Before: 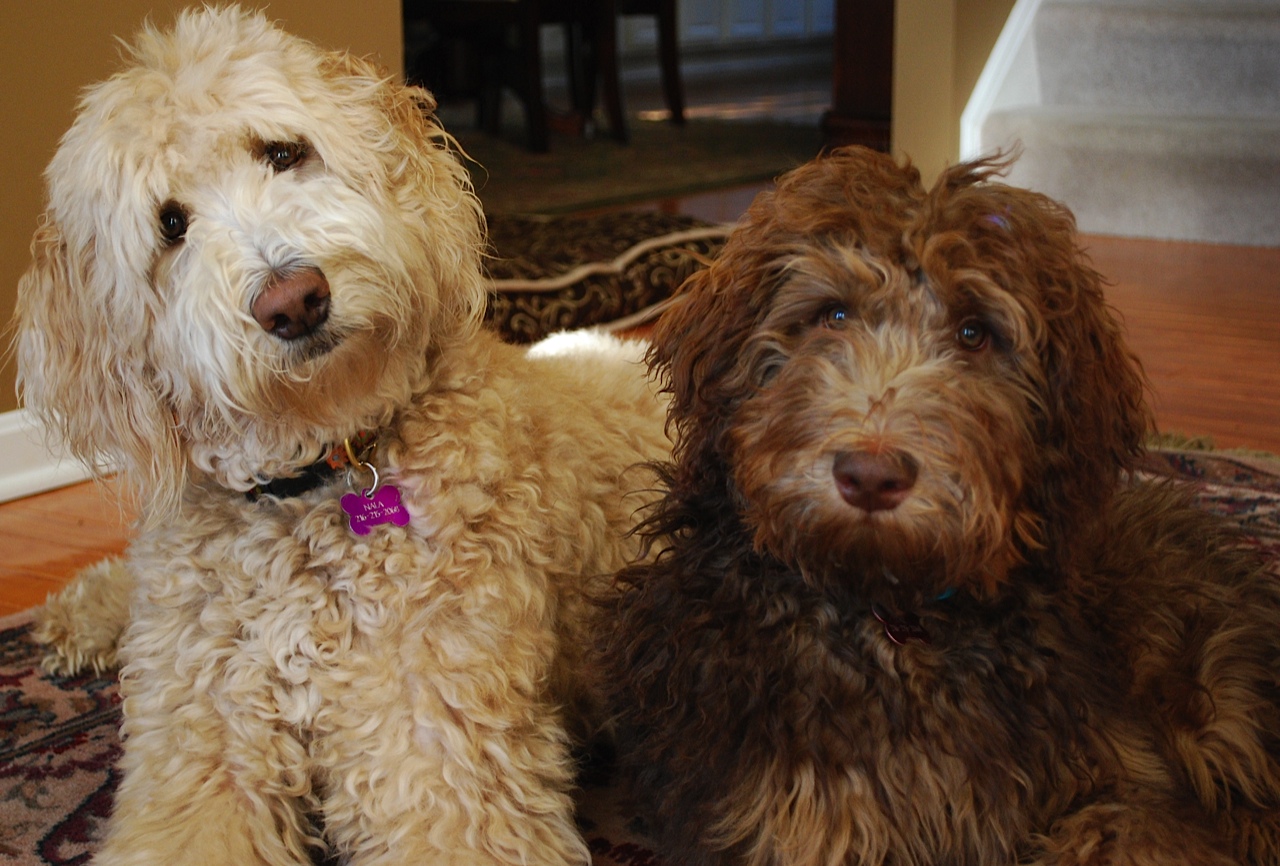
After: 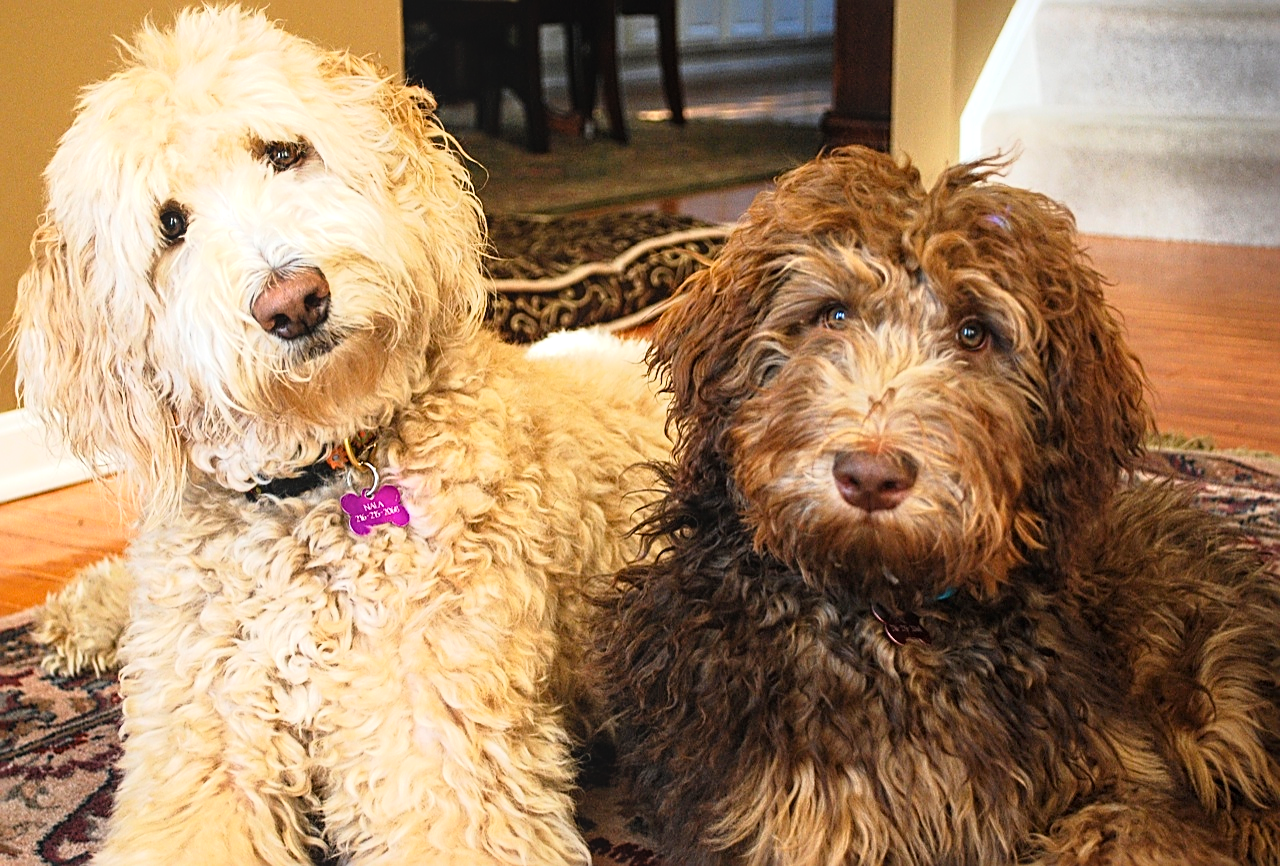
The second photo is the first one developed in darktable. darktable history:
tone curve: curves: ch0 [(0, 0) (0.051, 0.027) (0.096, 0.071) (0.241, 0.247) (0.455, 0.52) (0.594, 0.692) (0.715, 0.845) (0.84, 0.936) (1, 1)]; ch1 [(0, 0) (0.1, 0.038) (0.318, 0.243) (0.399, 0.351) (0.478, 0.469) (0.499, 0.499) (0.534, 0.549) (0.565, 0.605) (0.601, 0.644) (0.666, 0.701) (1, 1)]; ch2 [(0, 0) (0.453, 0.45) (0.479, 0.483) (0.504, 0.499) (0.52, 0.508) (0.561, 0.573) (0.592, 0.617) (0.824, 0.815) (1, 1)], color space Lab, linked channels, preserve colors none
sharpen: radius 2.547, amount 0.639
exposure: exposure 0.608 EV, compensate highlight preservation false
local contrast: detail 110%
contrast equalizer: y [[0.5 ×6], [0.5 ×6], [0.975, 0.964, 0.925, 0.865, 0.793, 0.721], [0 ×6], [0 ×6]], mix -0.31
tone equalizer: smoothing diameter 24.85%, edges refinement/feathering 12.33, preserve details guided filter
